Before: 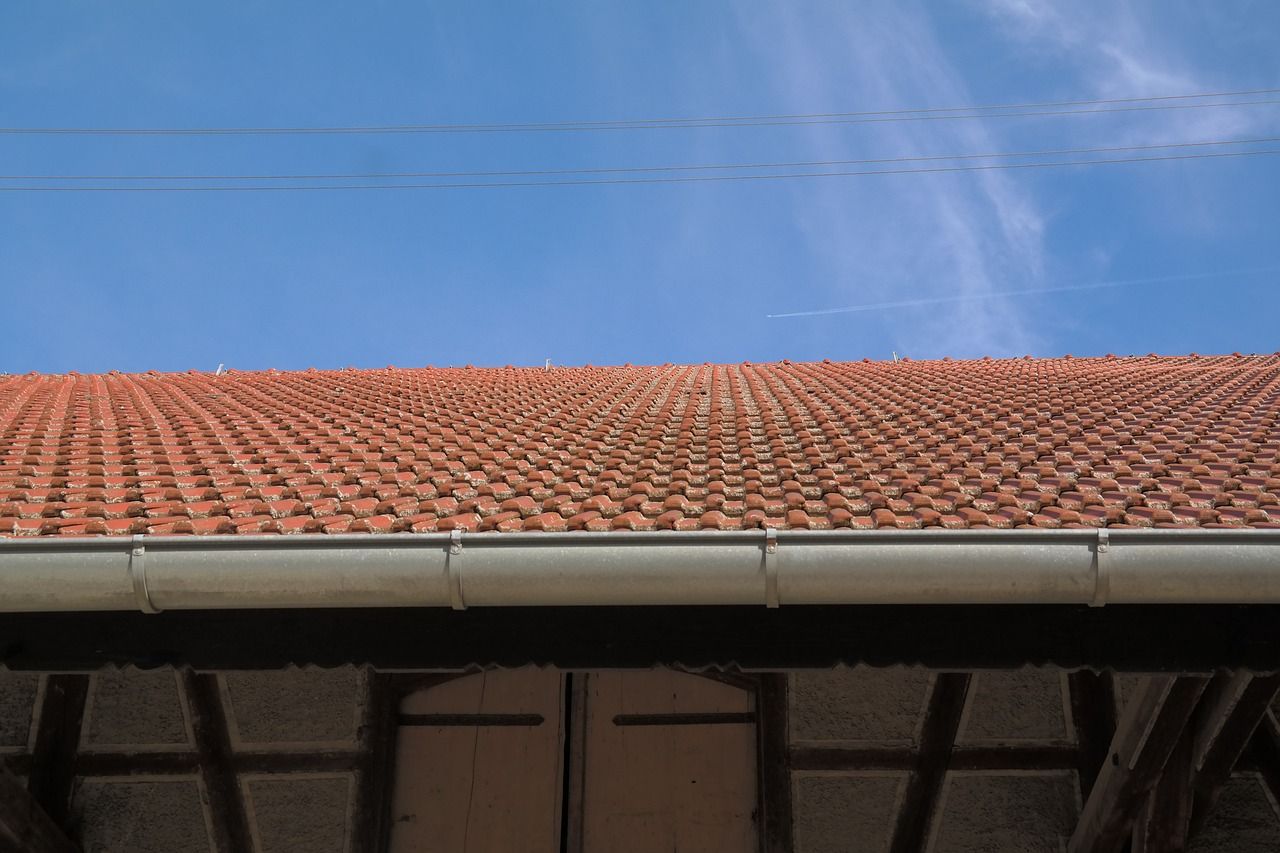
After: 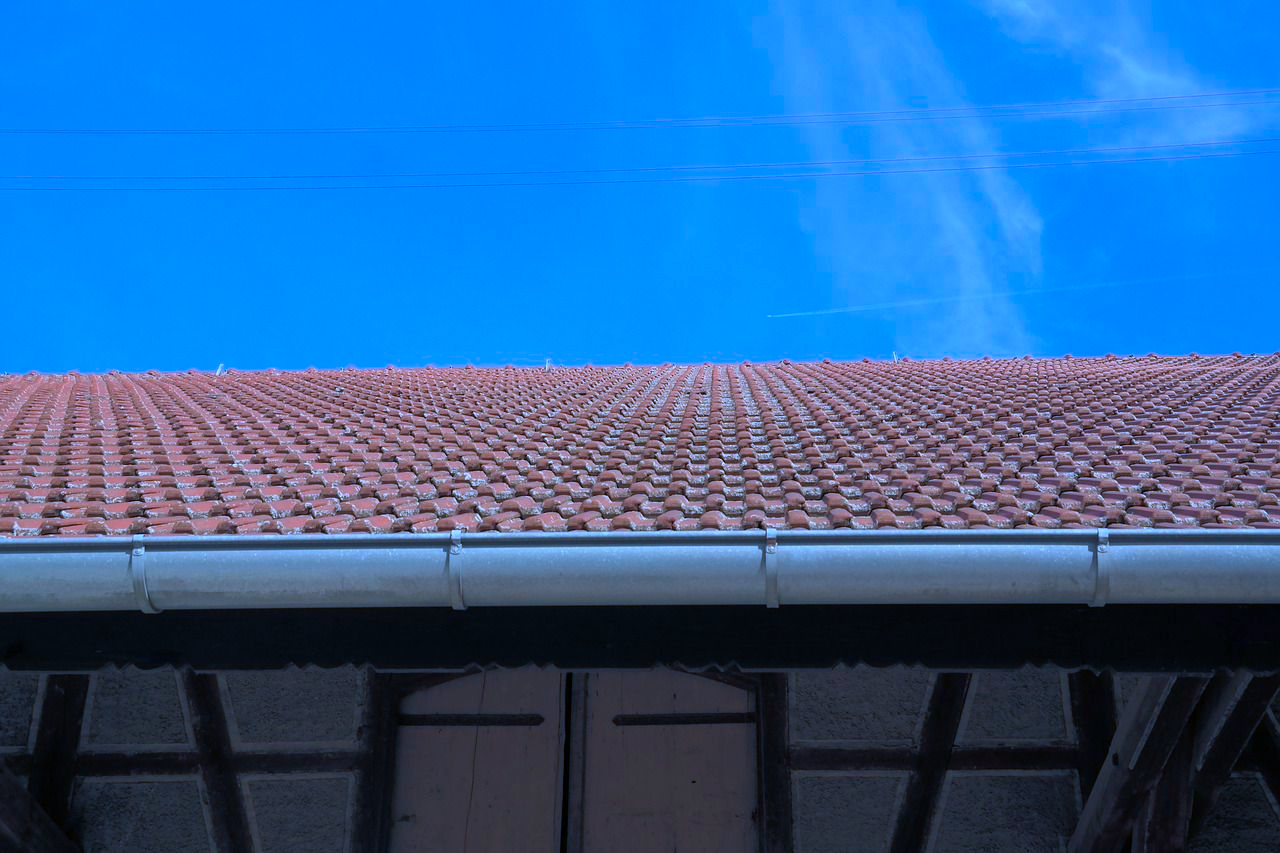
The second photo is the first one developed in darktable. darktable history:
color calibration: illuminant as shot in camera, x 0.442, y 0.414, temperature 2919.95 K
